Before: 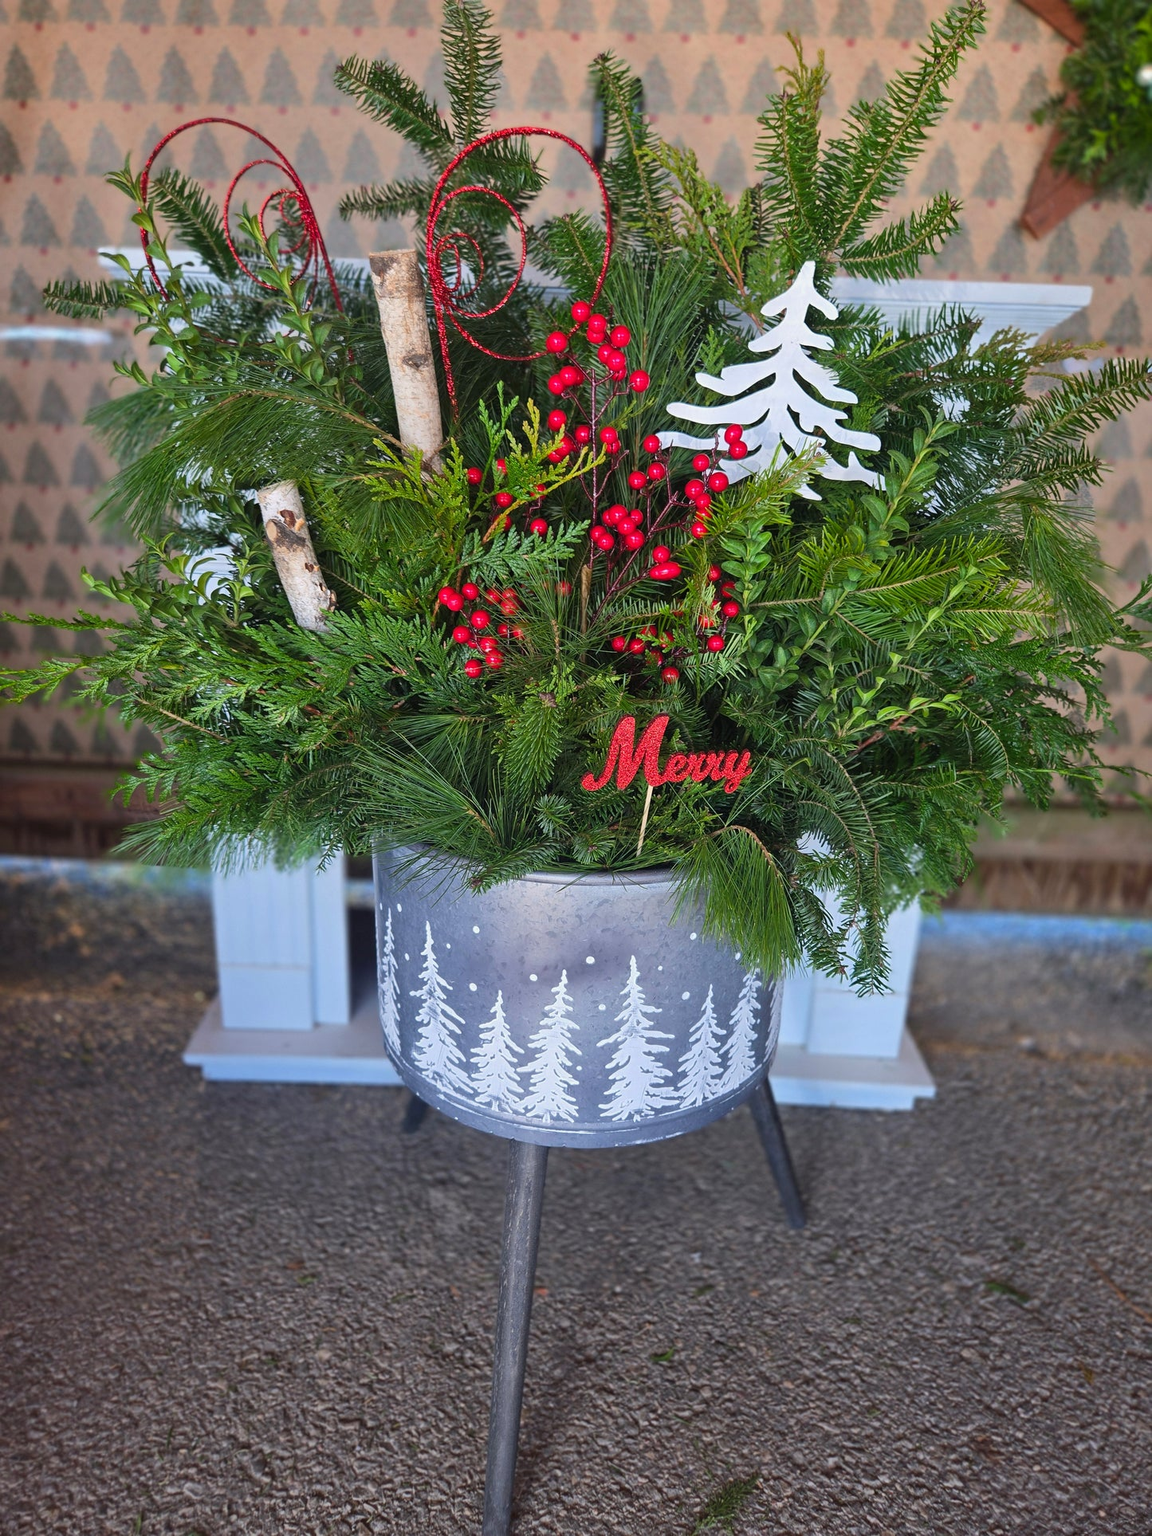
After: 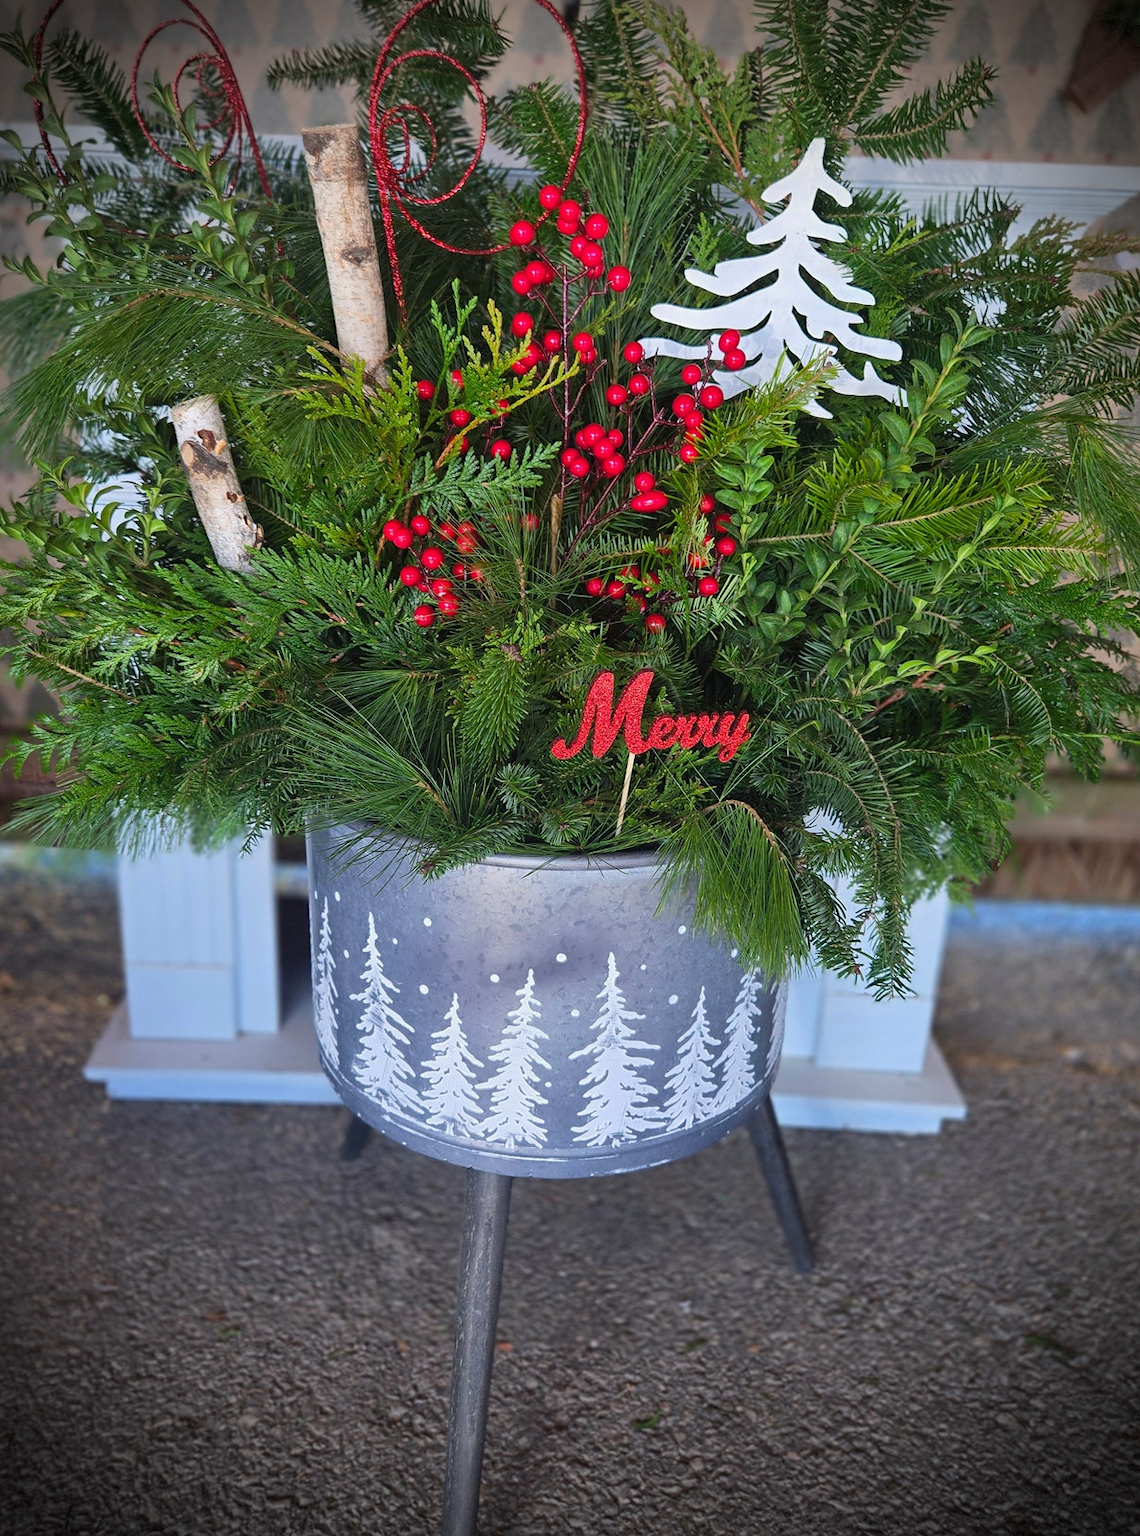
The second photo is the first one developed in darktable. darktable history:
crop and rotate: left 9.716%, top 9.391%, right 5.853%, bottom 5.315%
vignetting: fall-off start 71.56%, brightness -0.887, dithering 8-bit output
